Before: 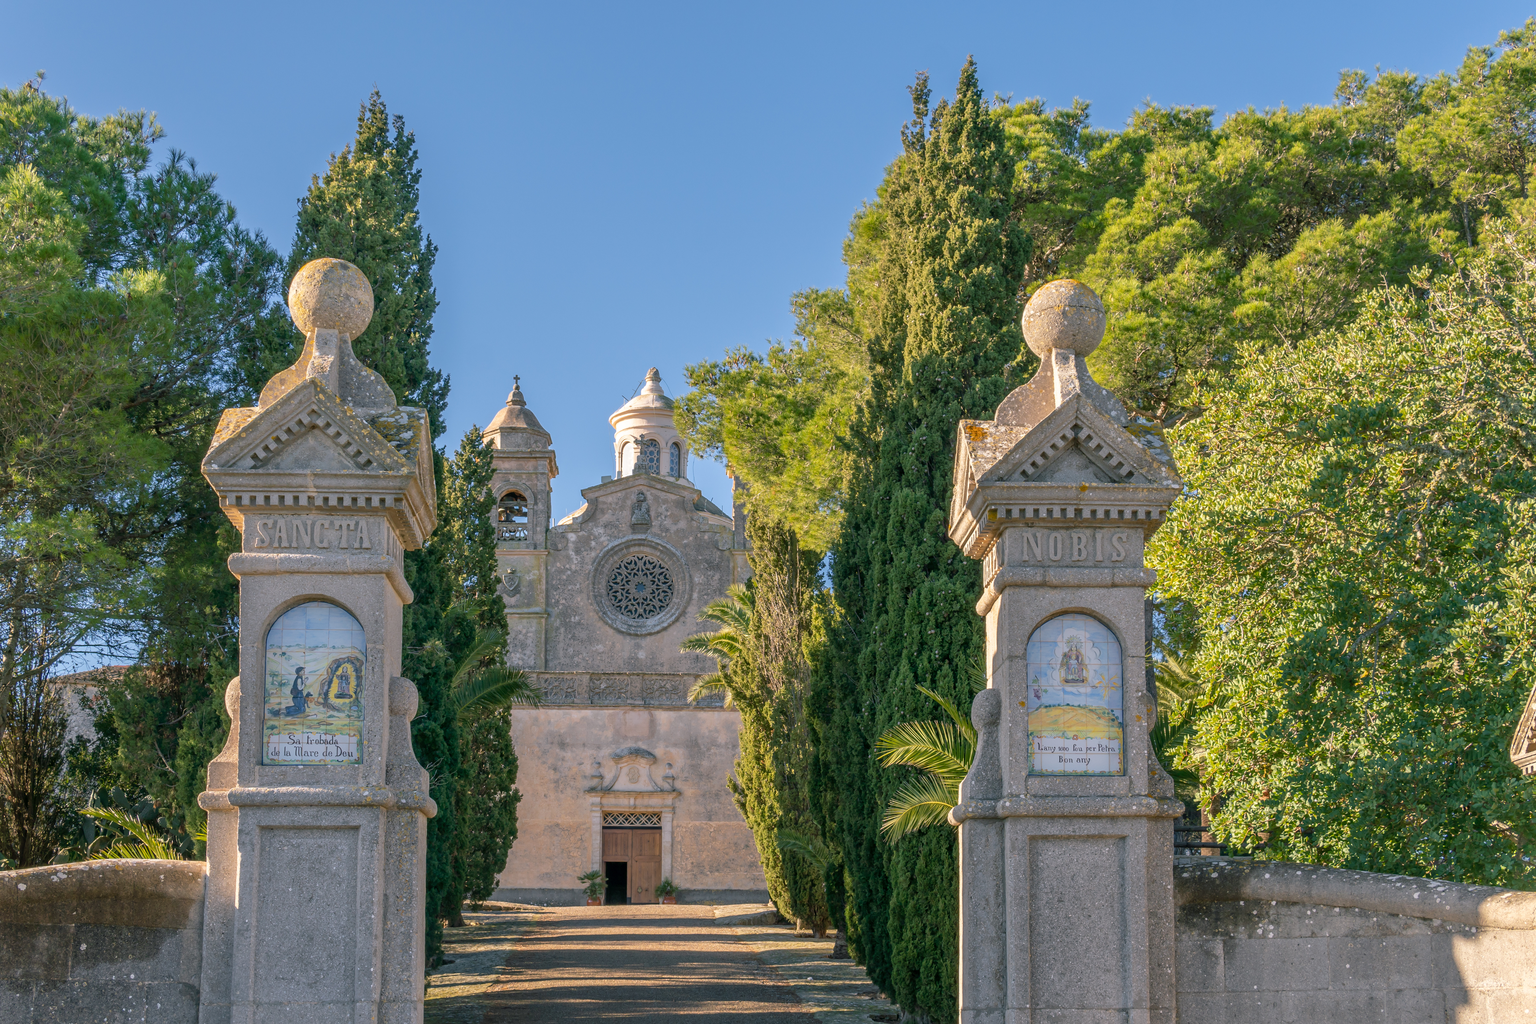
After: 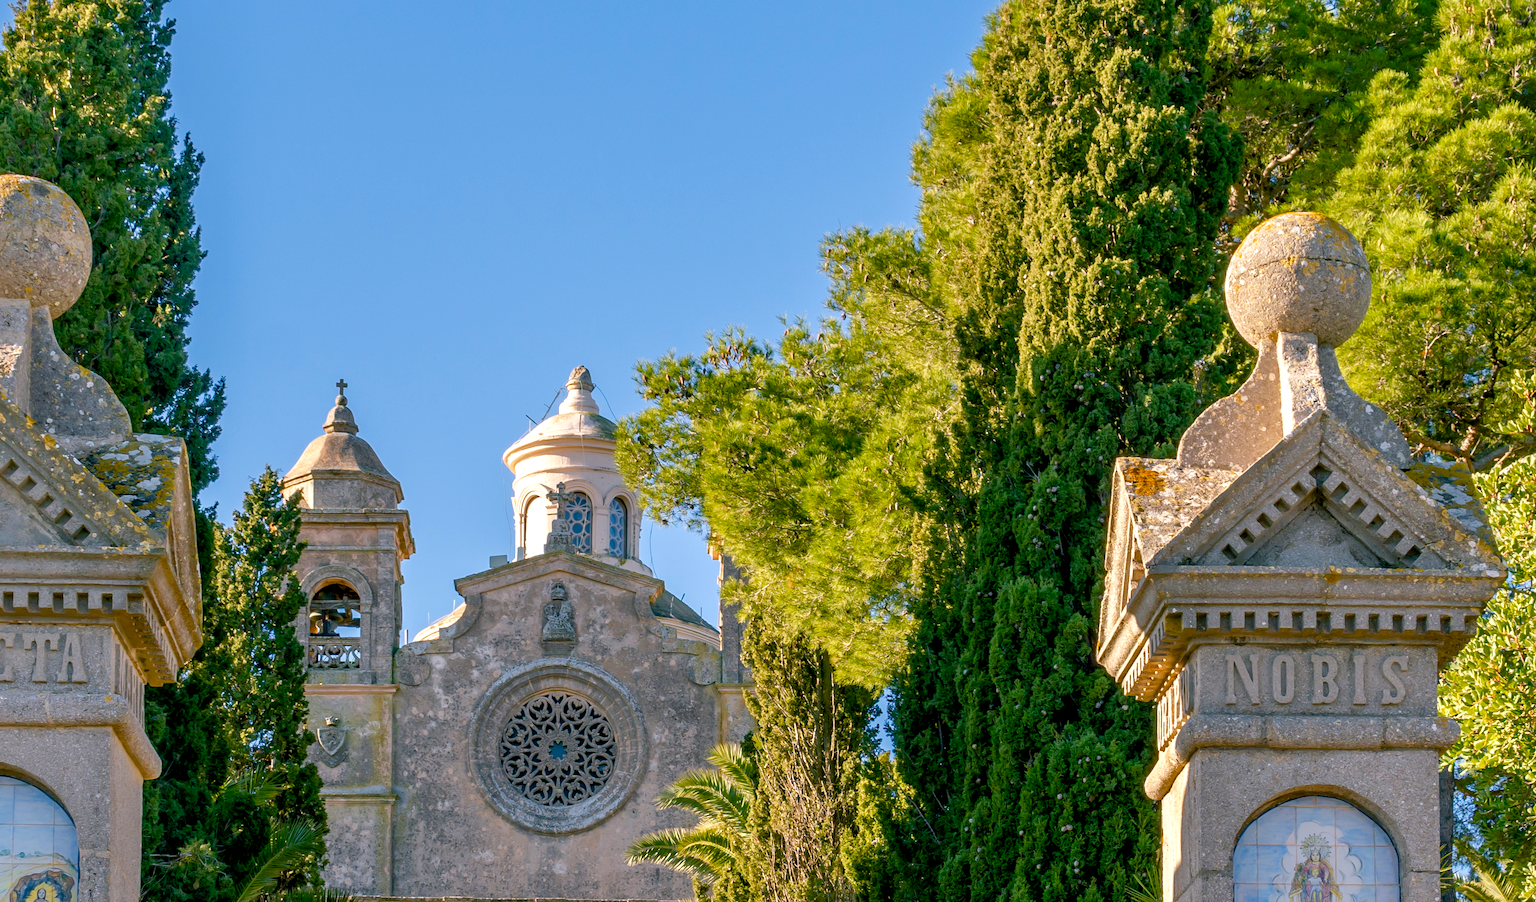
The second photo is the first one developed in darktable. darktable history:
color balance rgb: shadows lift › luminance -9.41%, highlights gain › luminance 17.6%, global offset › luminance -1.45%, perceptual saturation grading › highlights -17.77%, perceptual saturation grading › mid-tones 33.1%, perceptual saturation grading › shadows 50.52%, global vibrance 24.22%
crop: left 20.932%, top 15.471%, right 21.848%, bottom 34.081%
